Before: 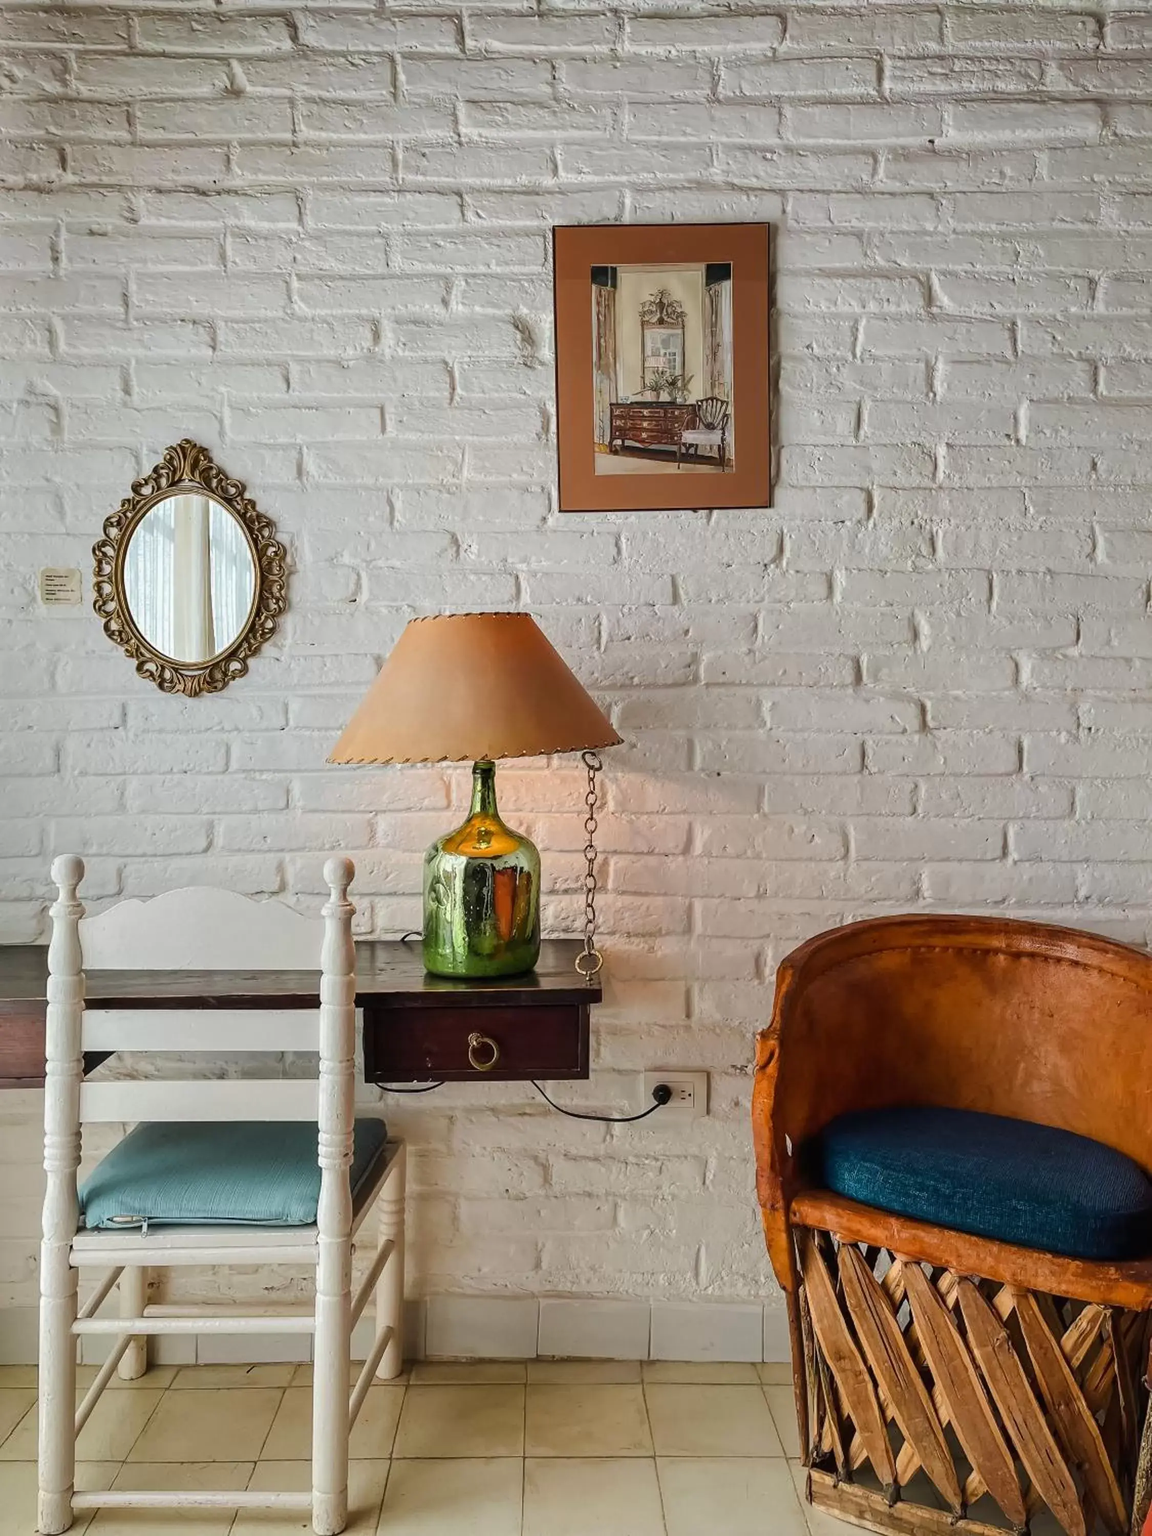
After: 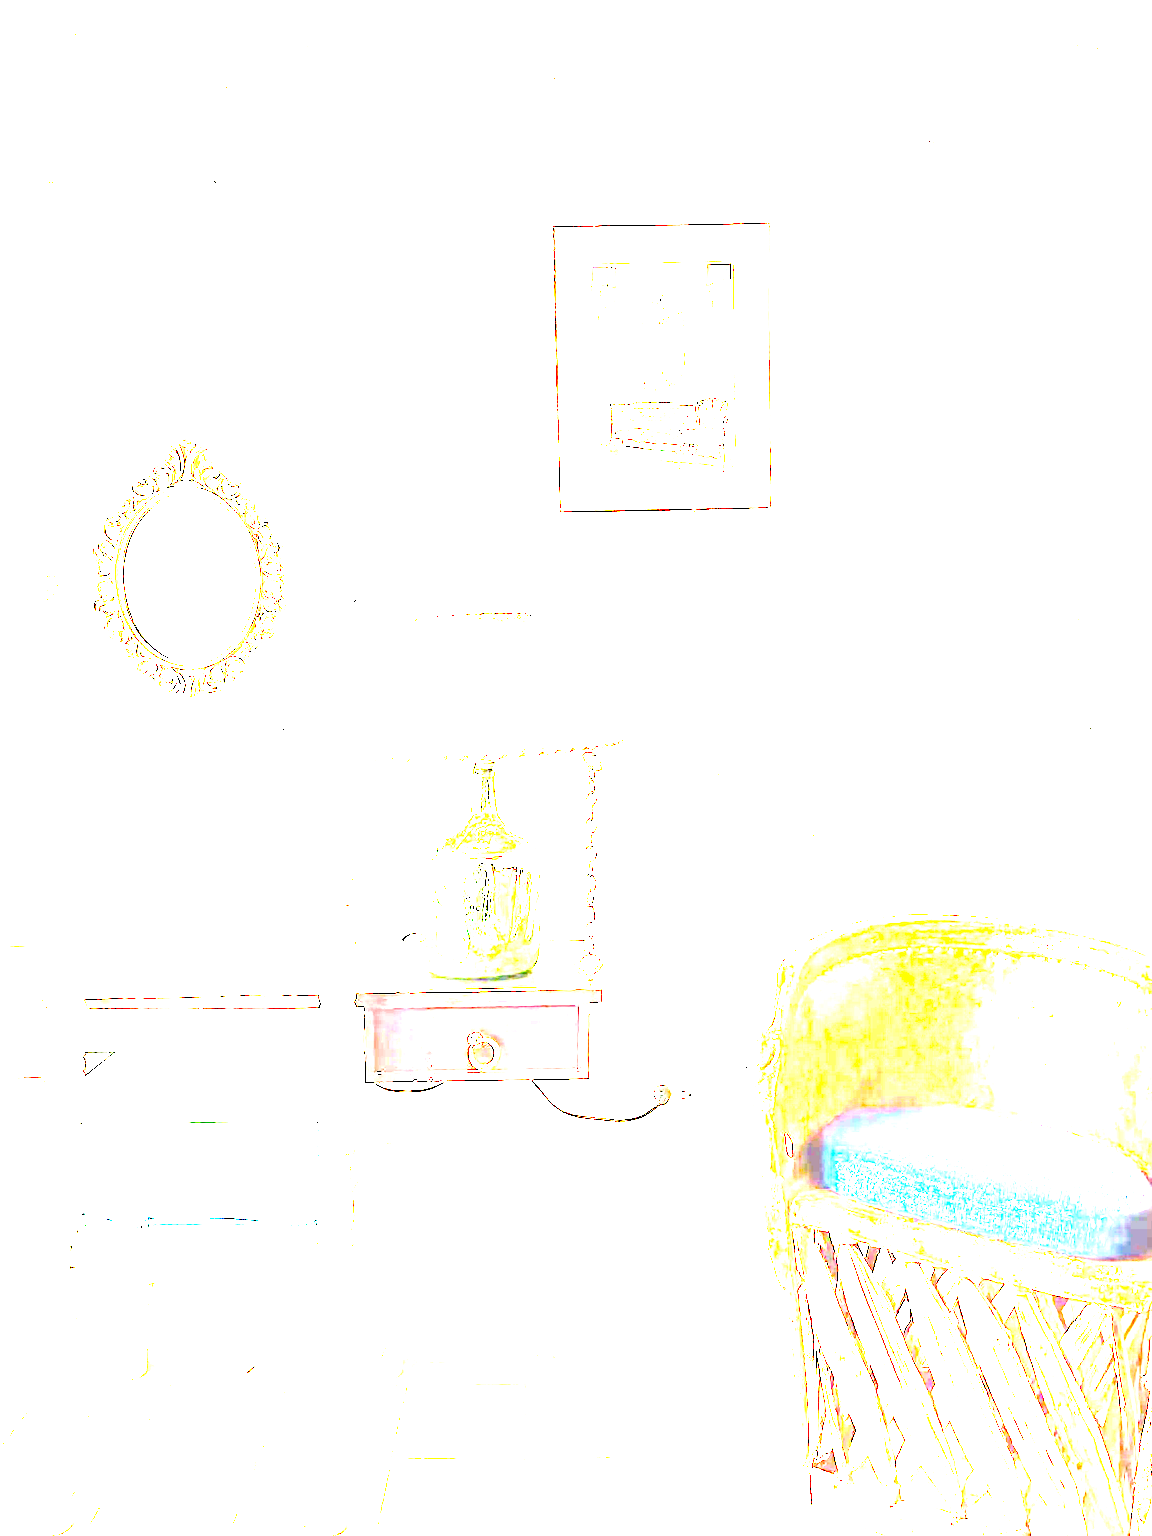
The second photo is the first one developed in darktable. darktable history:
exposure: exposure 7.985 EV, compensate exposure bias true, compensate highlight preservation false
